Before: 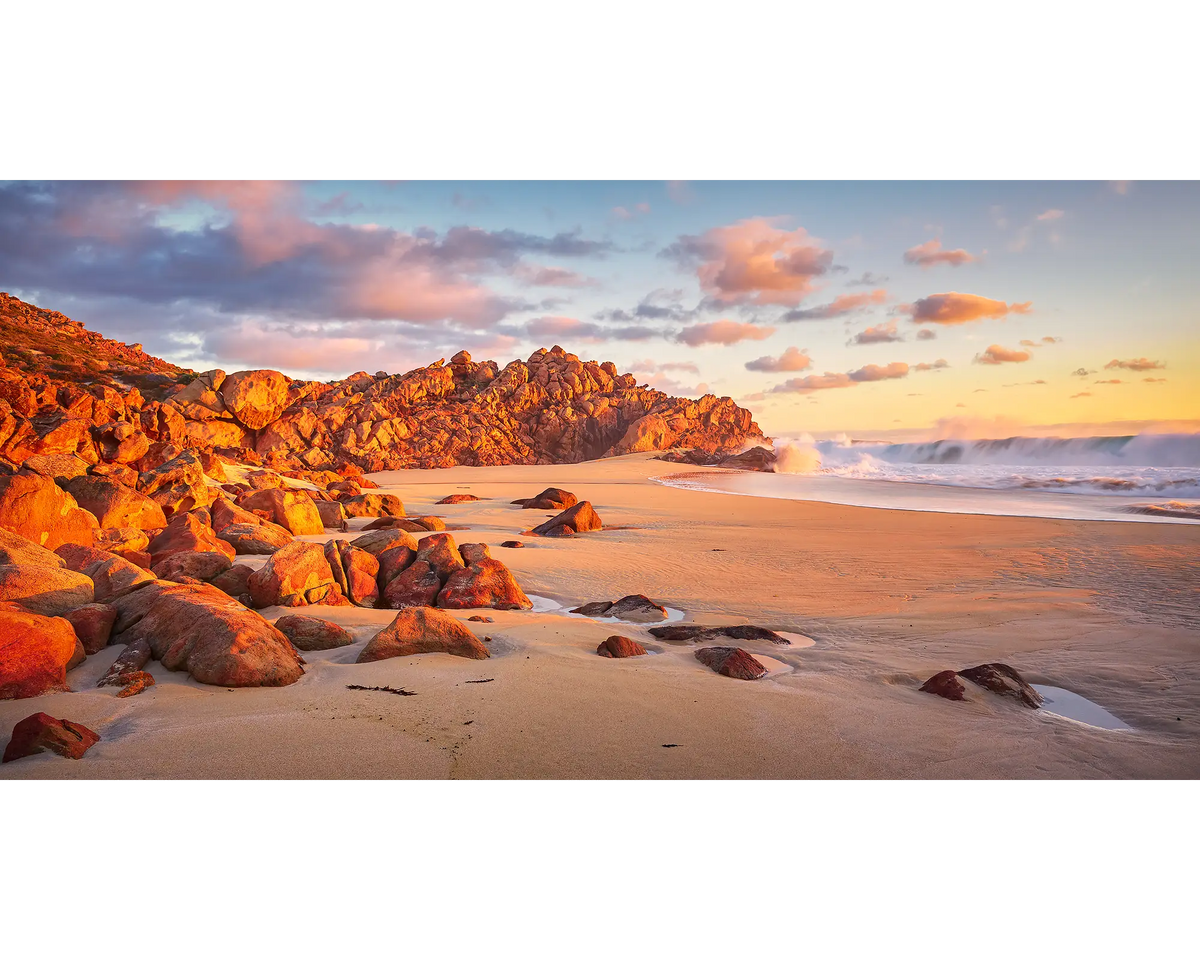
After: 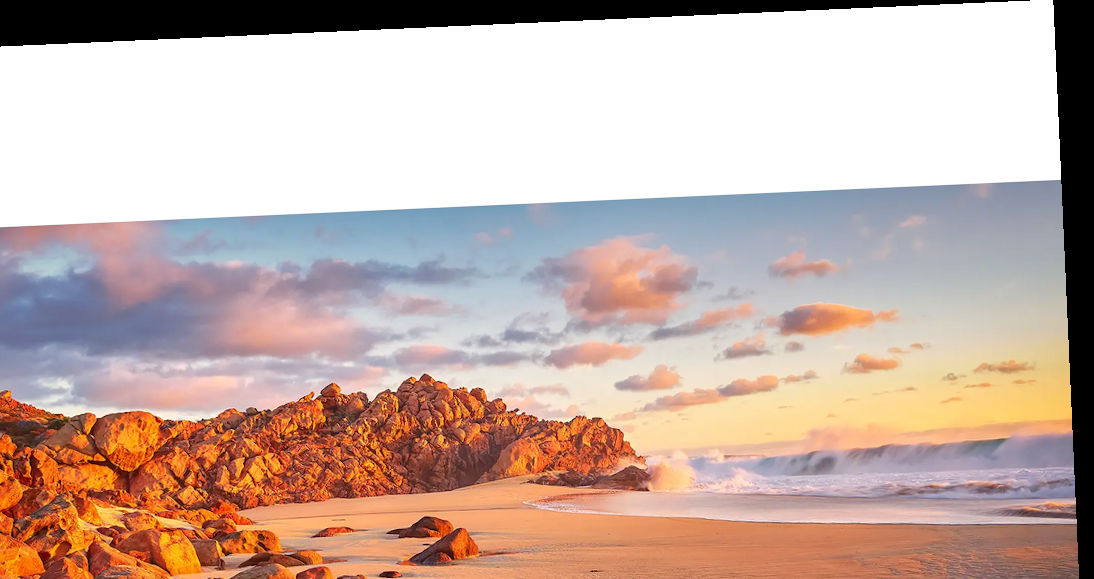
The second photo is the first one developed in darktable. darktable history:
white balance: emerald 1
crop and rotate: left 11.812%, bottom 42.776%
rotate and perspective: rotation -2.56°, automatic cropping off
